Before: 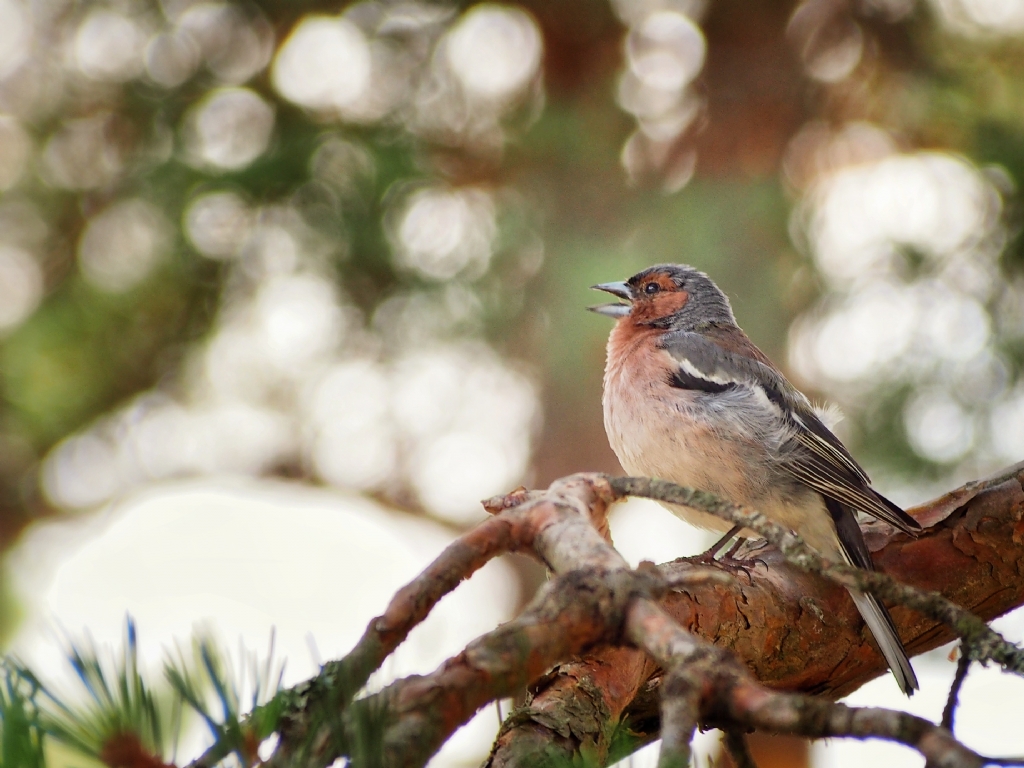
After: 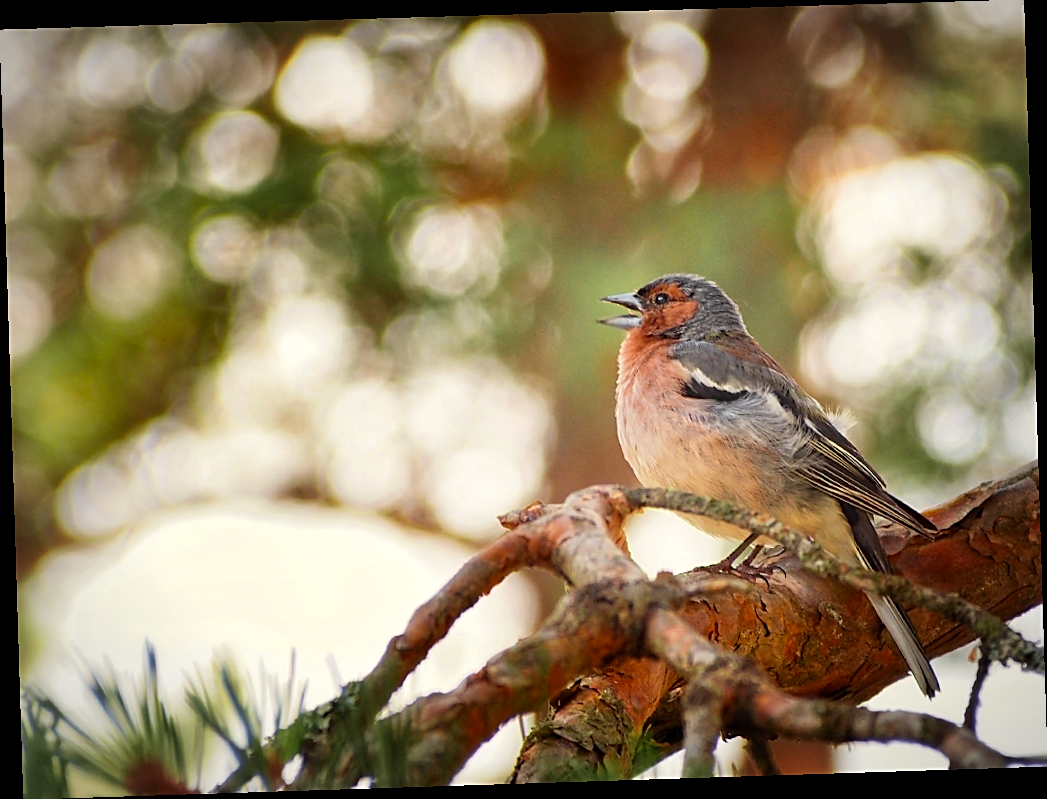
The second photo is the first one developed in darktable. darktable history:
color zones: curves: ch0 [(0, 0.511) (0.143, 0.531) (0.286, 0.56) (0.429, 0.5) (0.571, 0.5) (0.714, 0.5) (0.857, 0.5) (1, 0.5)]; ch1 [(0, 0.525) (0.143, 0.705) (0.286, 0.715) (0.429, 0.35) (0.571, 0.35) (0.714, 0.35) (0.857, 0.4) (1, 0.4)]; ch2 [(0, 0.572) (0.143, 0.512) (0.286, 0.473) (0.429, 0.45) (0.571, 0.5) (0.714, 0.5) (0.857, 0.518) (1, 0.518)]
rgb levels: preserve colors max RGB
white balance: red 1.009, blue 0.985
rotate and perspective: rotation -1.77°, lens shift (horizontal) 0.004, automatic cropping off
vignetting: fall-off radius 70%, automatic ratio true
sharpen: on, module defaults
